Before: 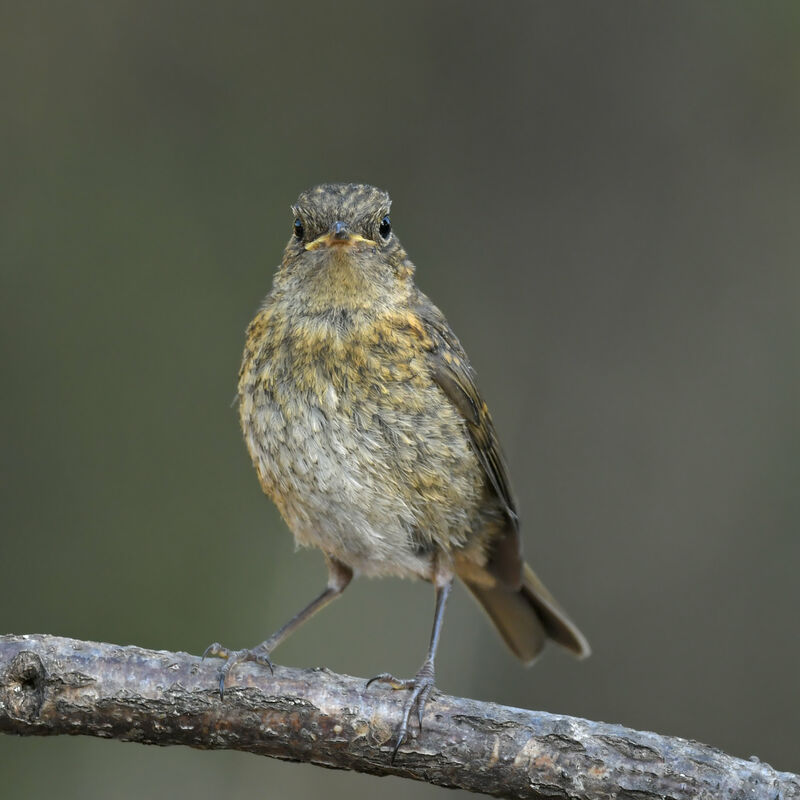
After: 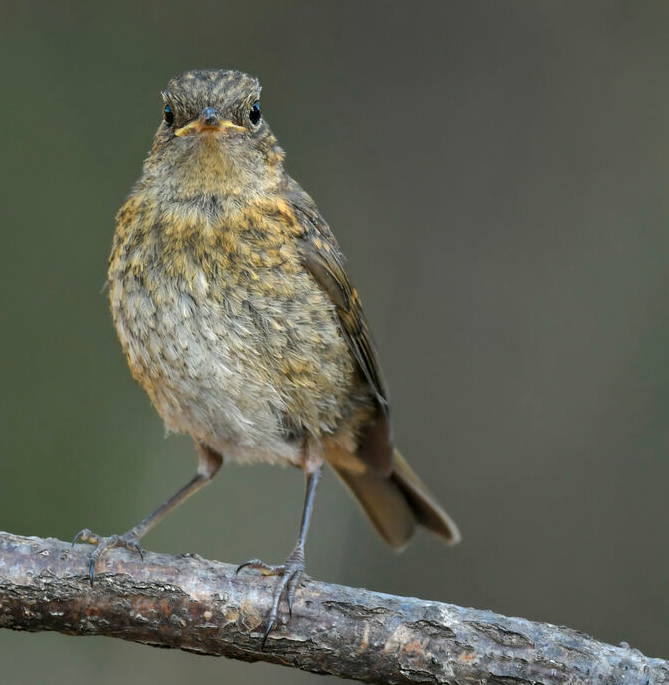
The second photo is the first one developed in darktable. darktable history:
crop: left 16.285%, top 14.276%
tone equalizer: edges refinement/feathering 500, mask exposure compensation -1.57 EV, preserve details no
